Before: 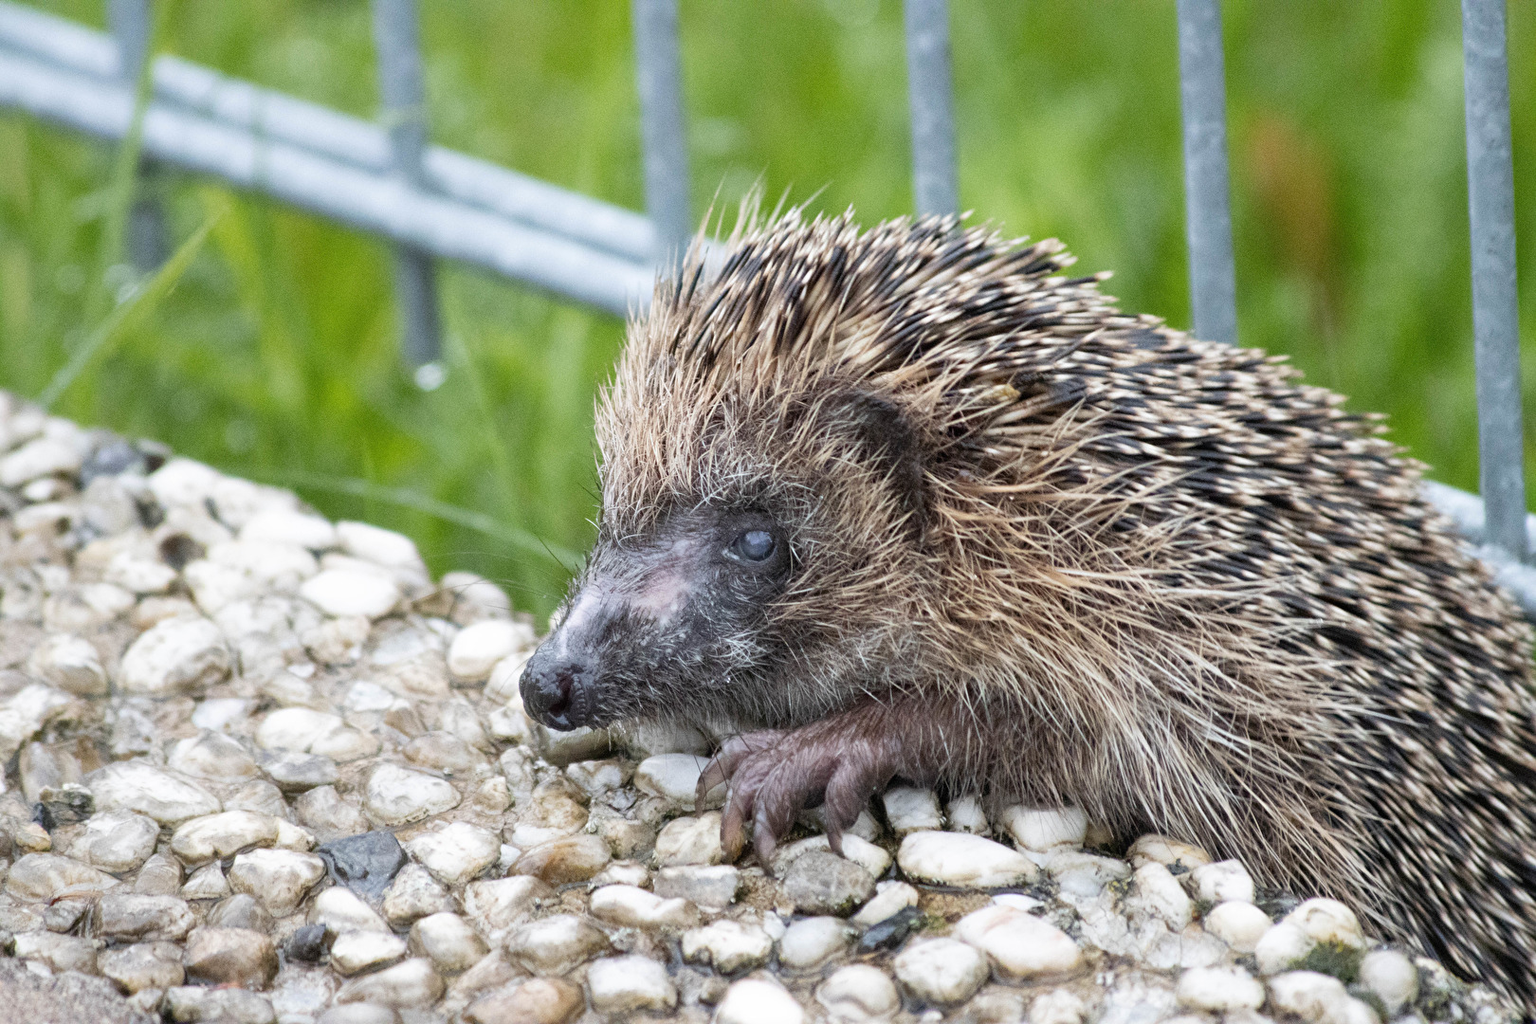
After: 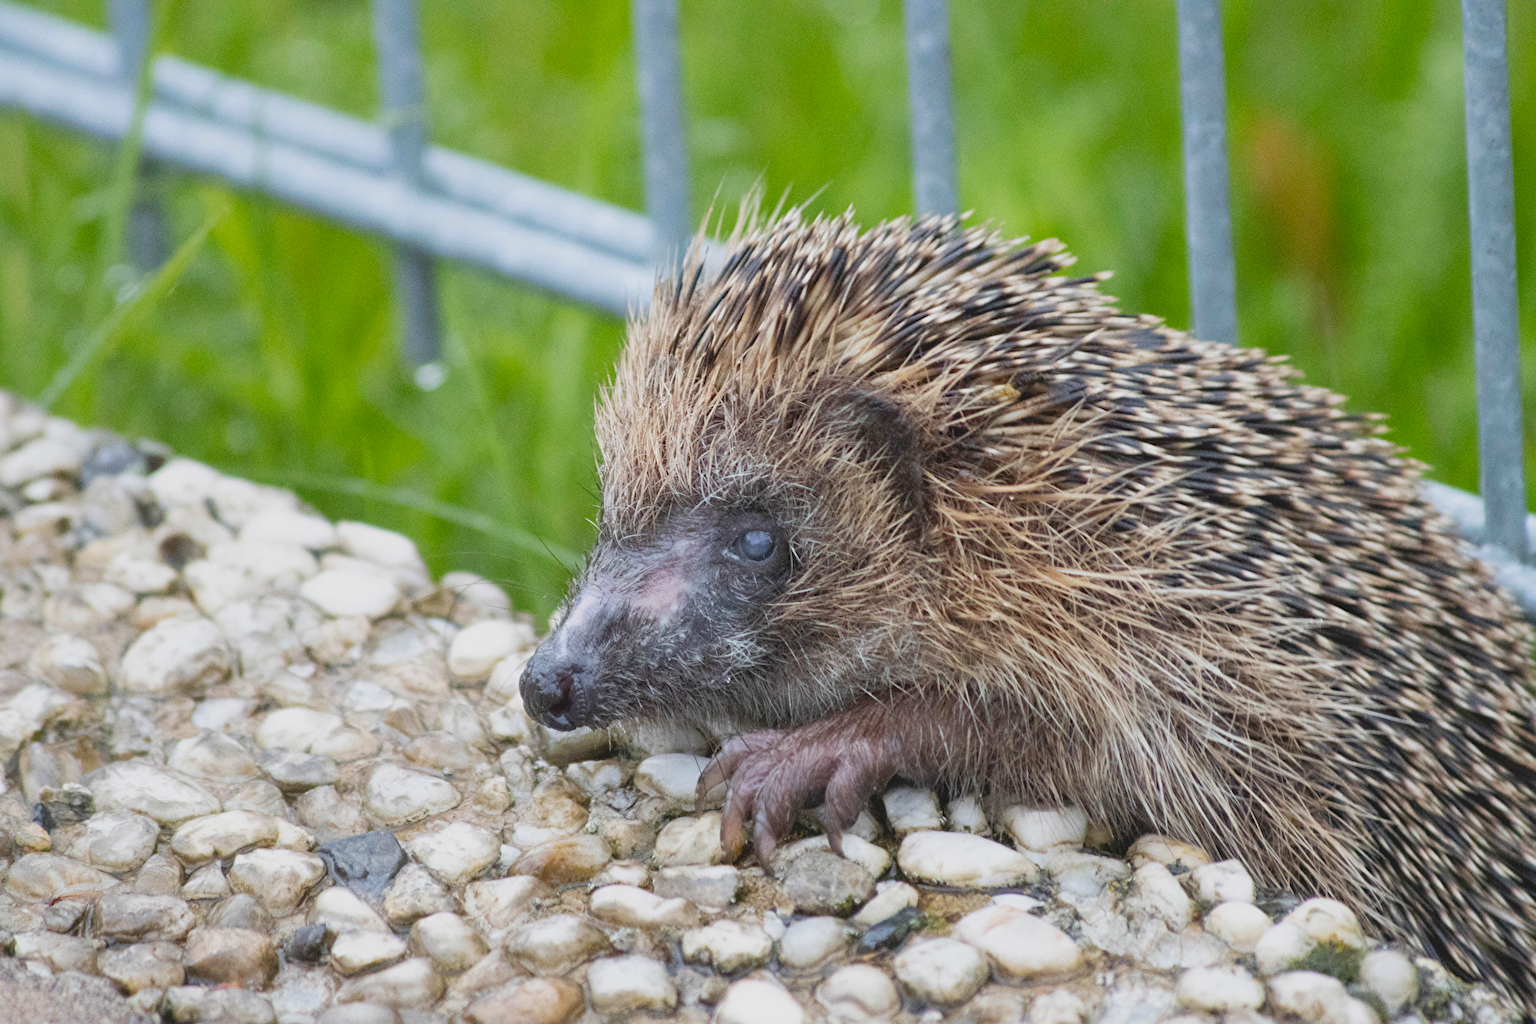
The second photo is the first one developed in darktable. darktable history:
contrast brightness saturation: contrast -0.178, saturation 0.186
